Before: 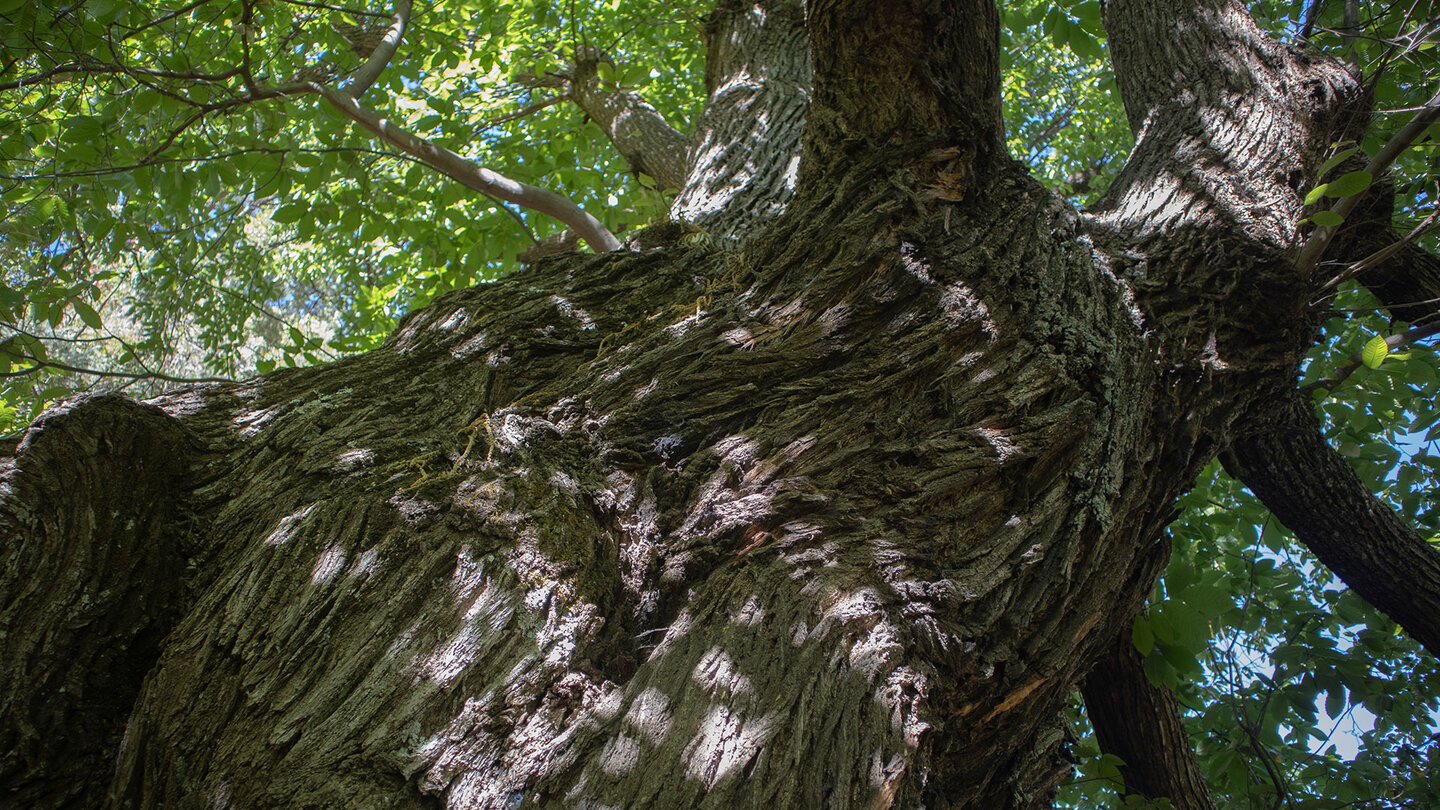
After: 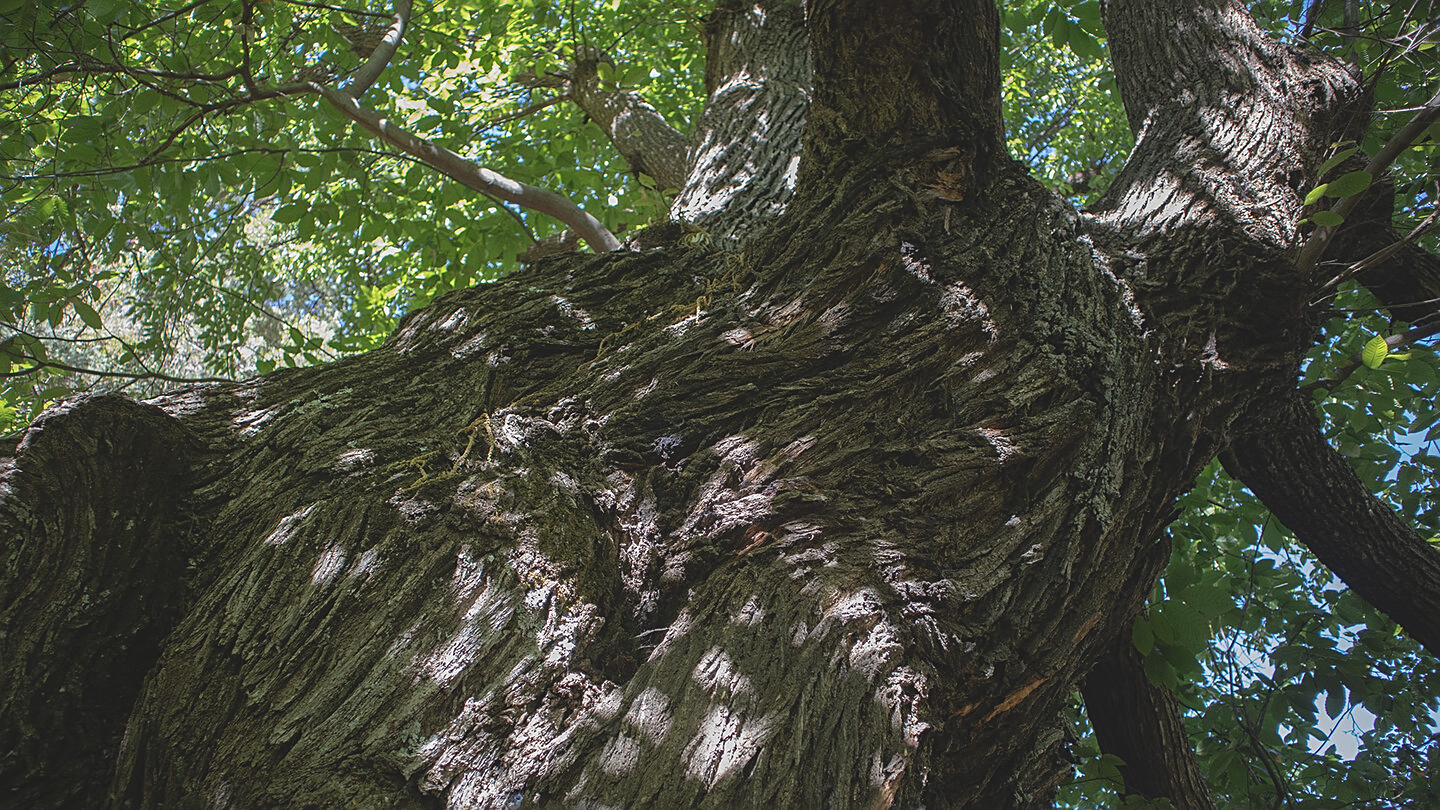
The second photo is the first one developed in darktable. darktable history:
exposure: black level correction -0.014, exposure -0.186 EV, compensate highlight preservation false
sharpen: on, module defaults
